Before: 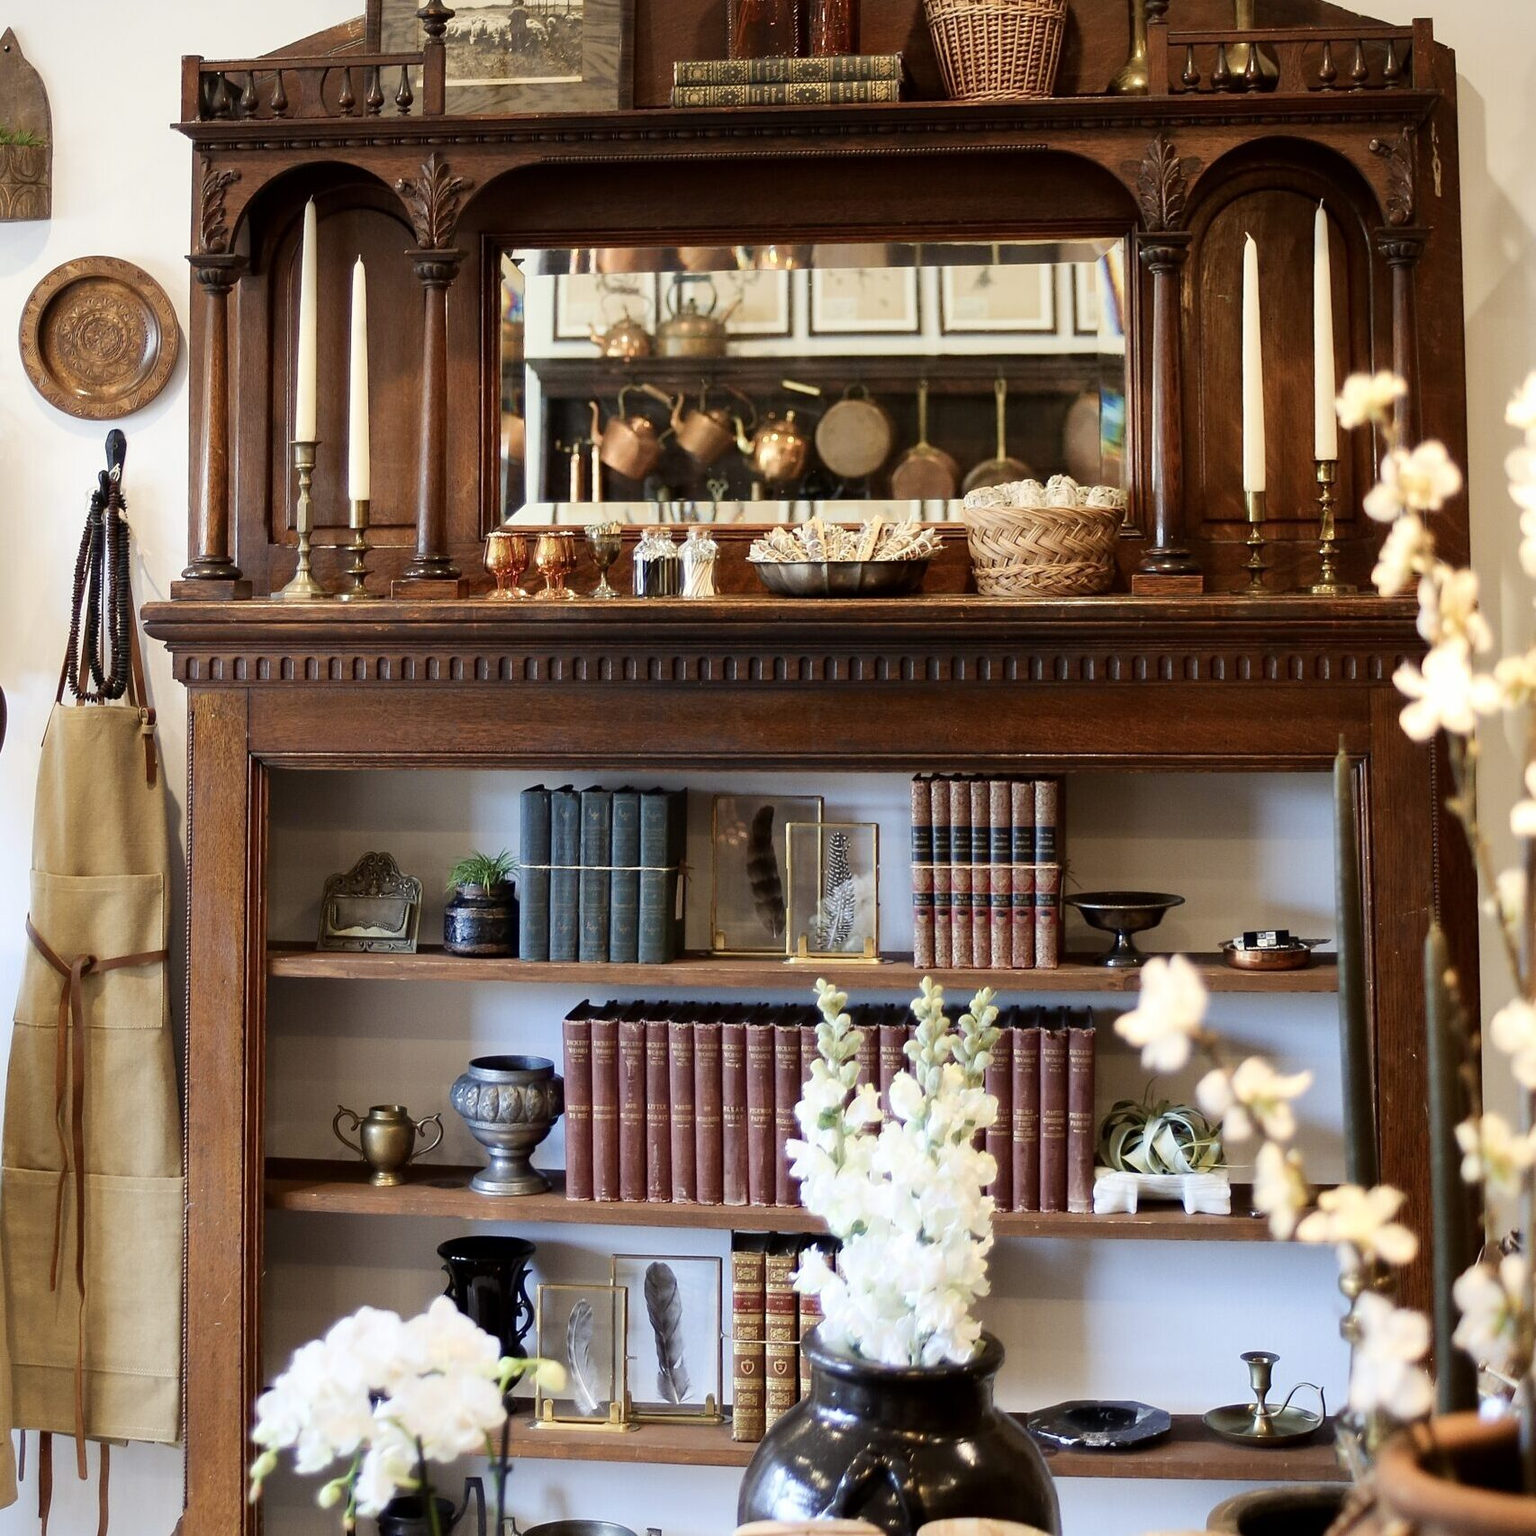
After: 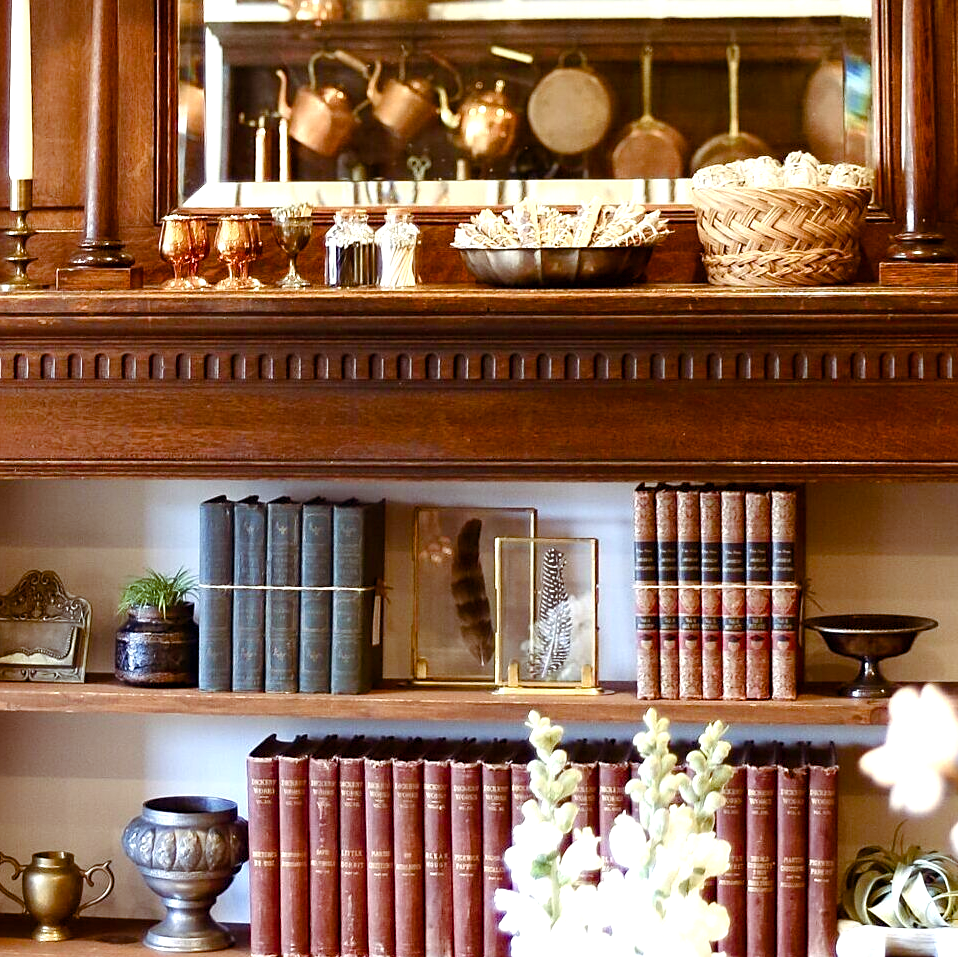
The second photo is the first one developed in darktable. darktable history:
color balance rgb: shadows lift › chroma 9.658%, shadows lift › hue 46.3°, perceptual saturation grading › global saturation 20%, perceptual saturation grading › highlights -25.28%, perceptual saturation grading › shadows 50.104%
exposure: black level correction 0, exposure 0.7 EV, compensate highlight preservation false
sharpen: amount 0.209
crop and rotate: left 22.193%, top 22.042%, right 21.653%, bottom 21.853%
